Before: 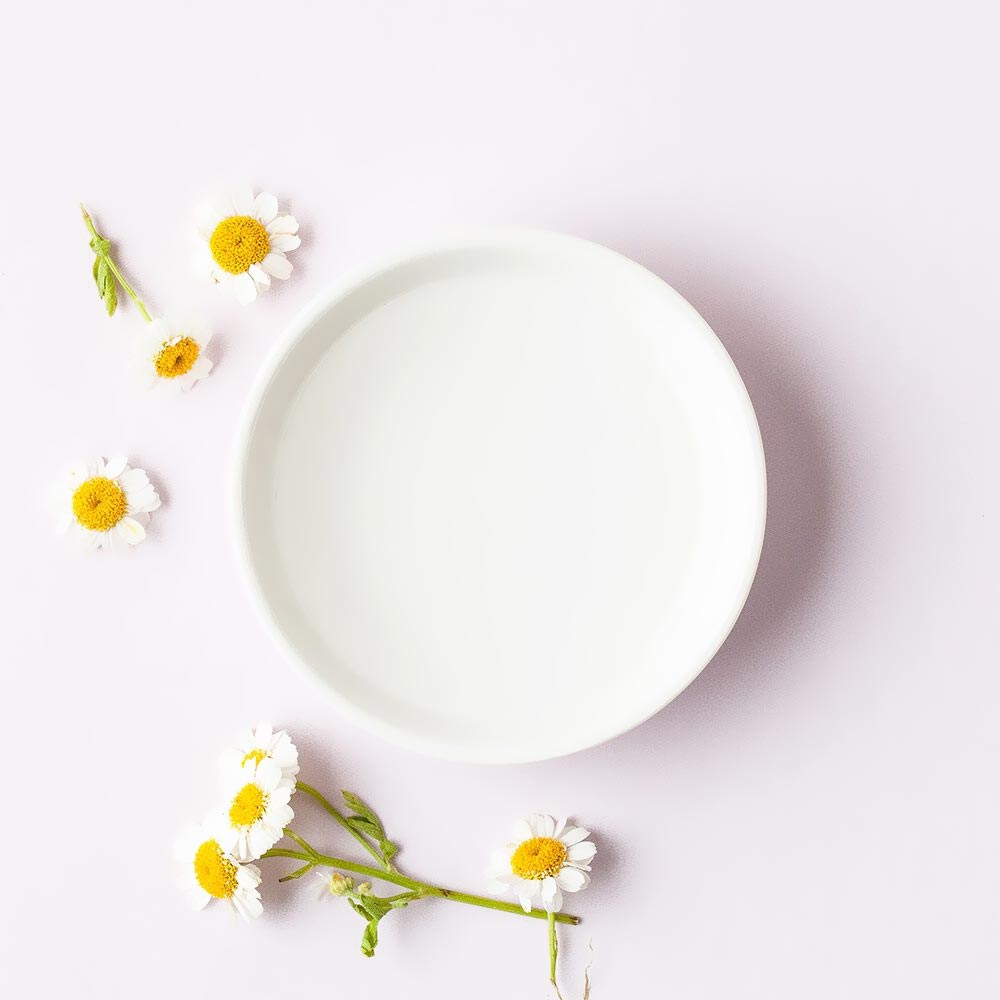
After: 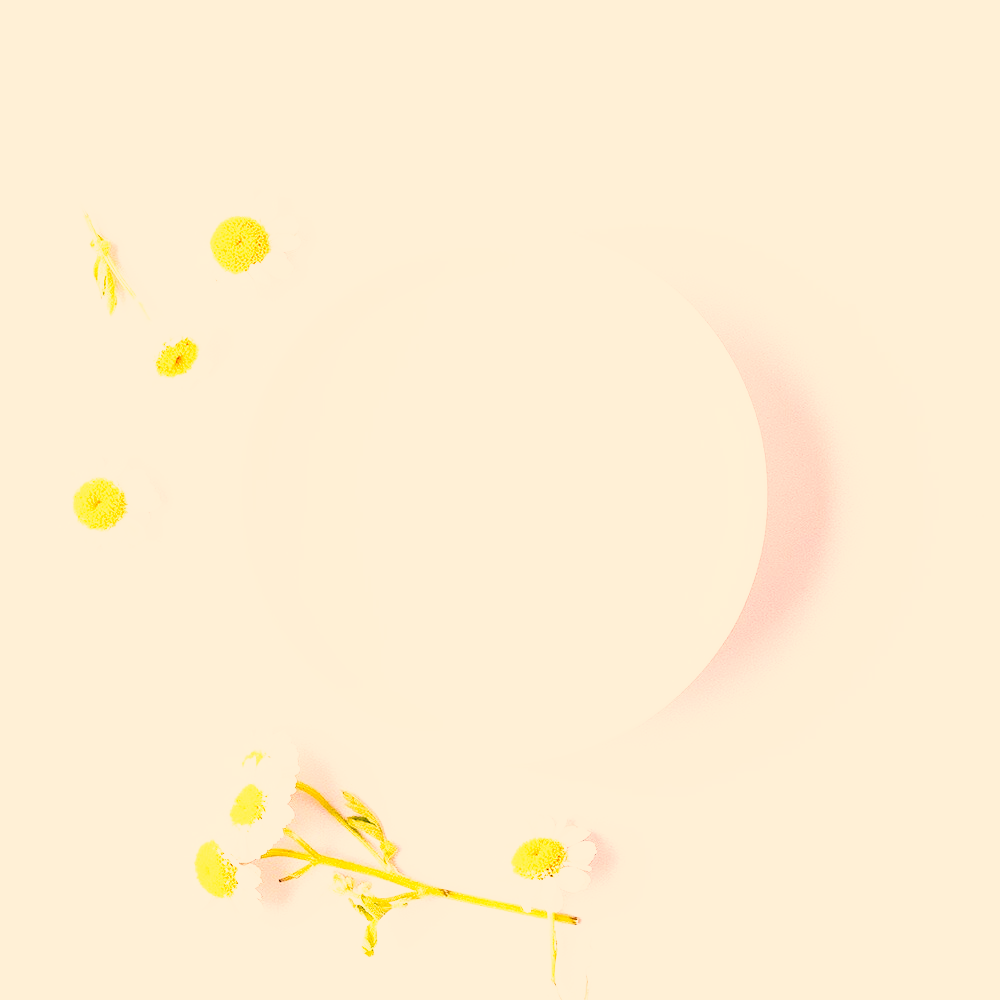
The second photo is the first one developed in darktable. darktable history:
contrast brightness saturation: contrast 0.01, saturation -0.05
base curve: curves: ch0 [(0, 0.003) (0.001, 0.002) (0.006, 0.004) (0.02, 0.022) (0.048, 0.086) (0.094, 0.234) (0.162, 0.431) (0.258, 0.629) (0.385, 0.8) (0.548, 0.918) (0.751, 0.988) (1, 1)], preserve colors none
exposure: exposure 0.636 EV, compensate highlight preservation false
color correction: highlights a* 21.88, highlights b* 22.25
